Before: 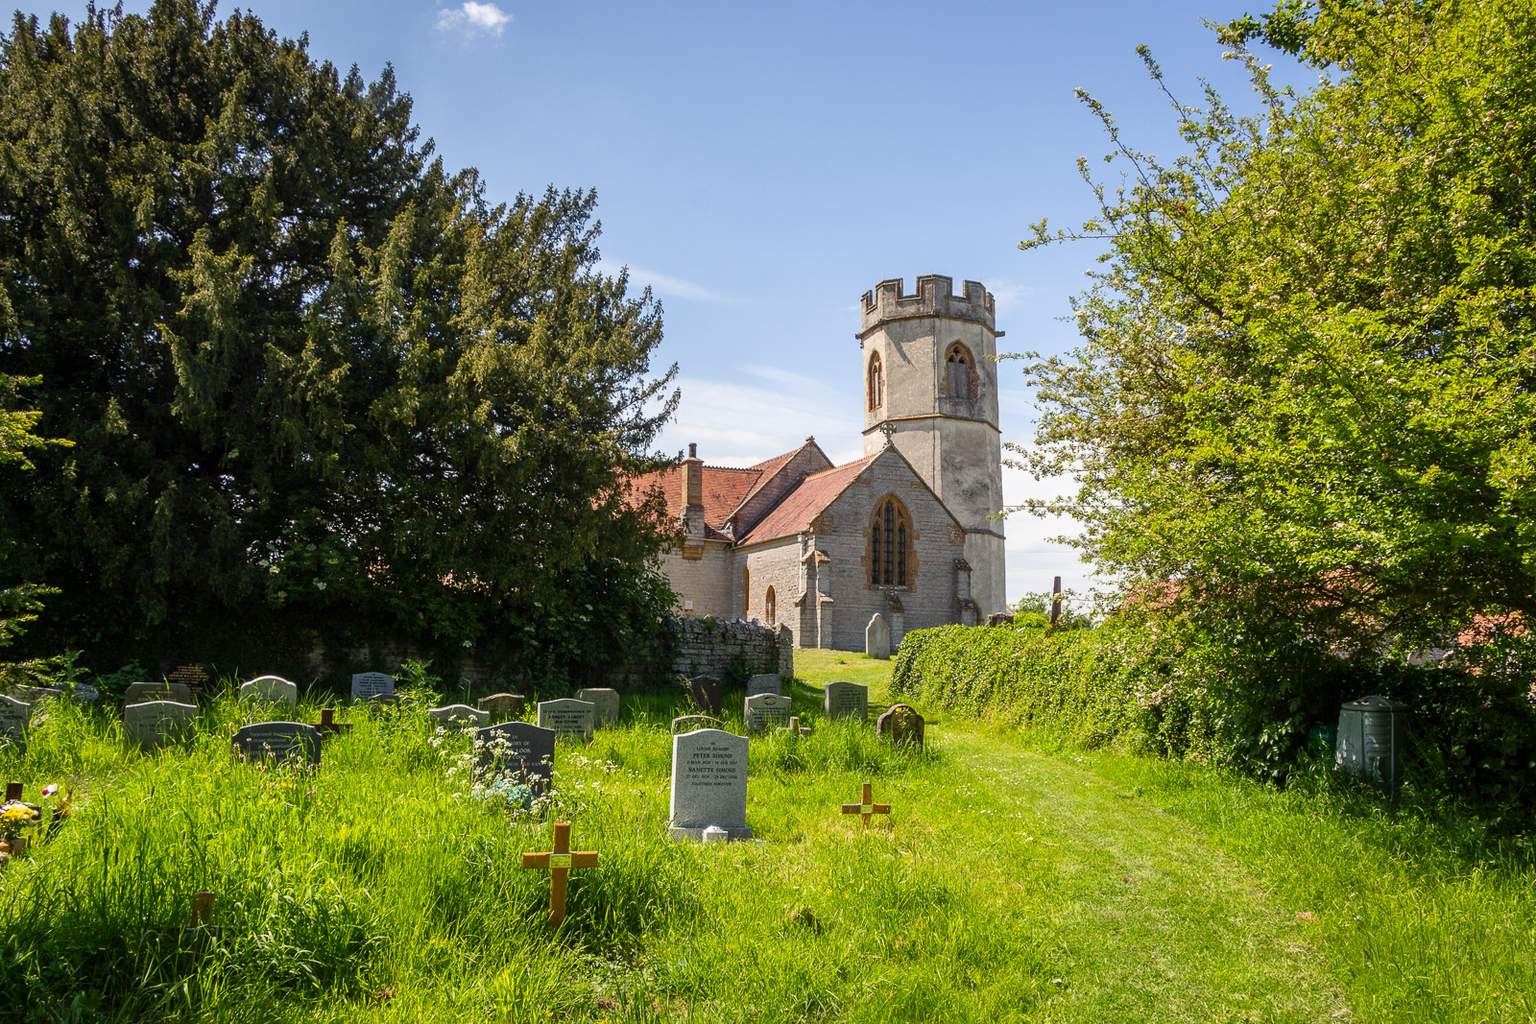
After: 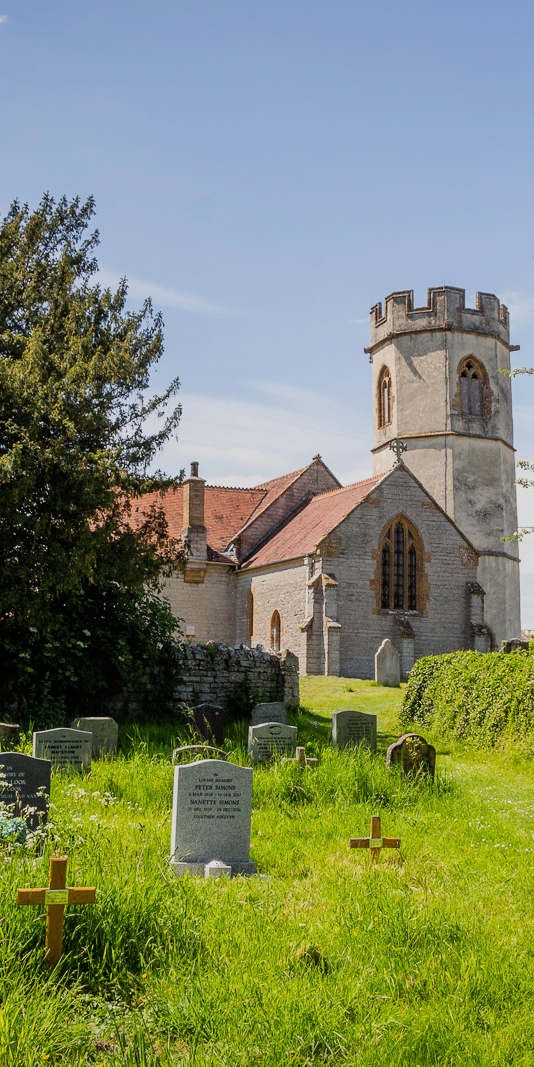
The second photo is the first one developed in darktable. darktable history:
crop: left 32.954%, right 33.618%
filmic rgb: black relative exposure -8.15 EV, white relative exposure 3.76 EV, hardness 4.45
